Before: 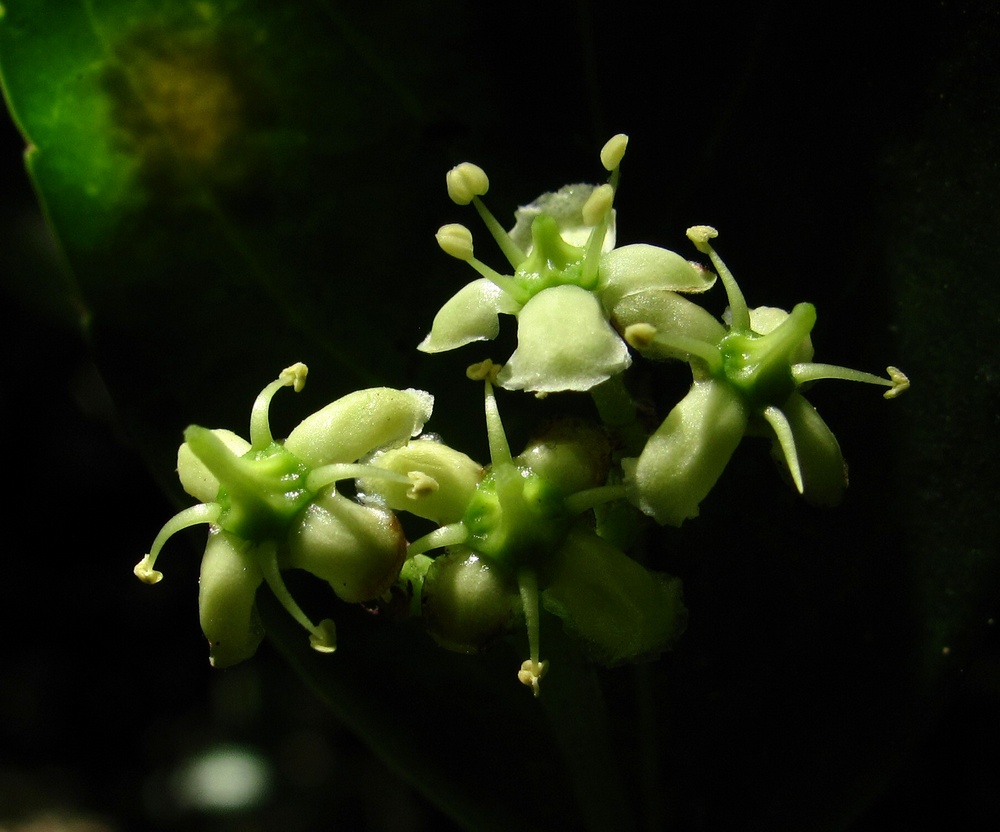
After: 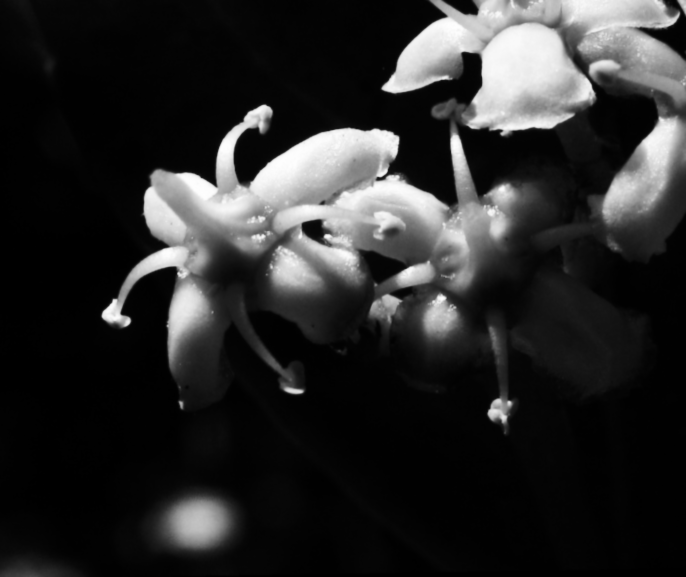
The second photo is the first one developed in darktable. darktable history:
crop and rotate: angle -0.82°, left 3.85%, top 31.828%, right 27.992%
lowpass: radius 0.76, contrast 1.56, saturation 0, unbound 0
rotate and perspective: rotation -1.75°, automatic cropping off
